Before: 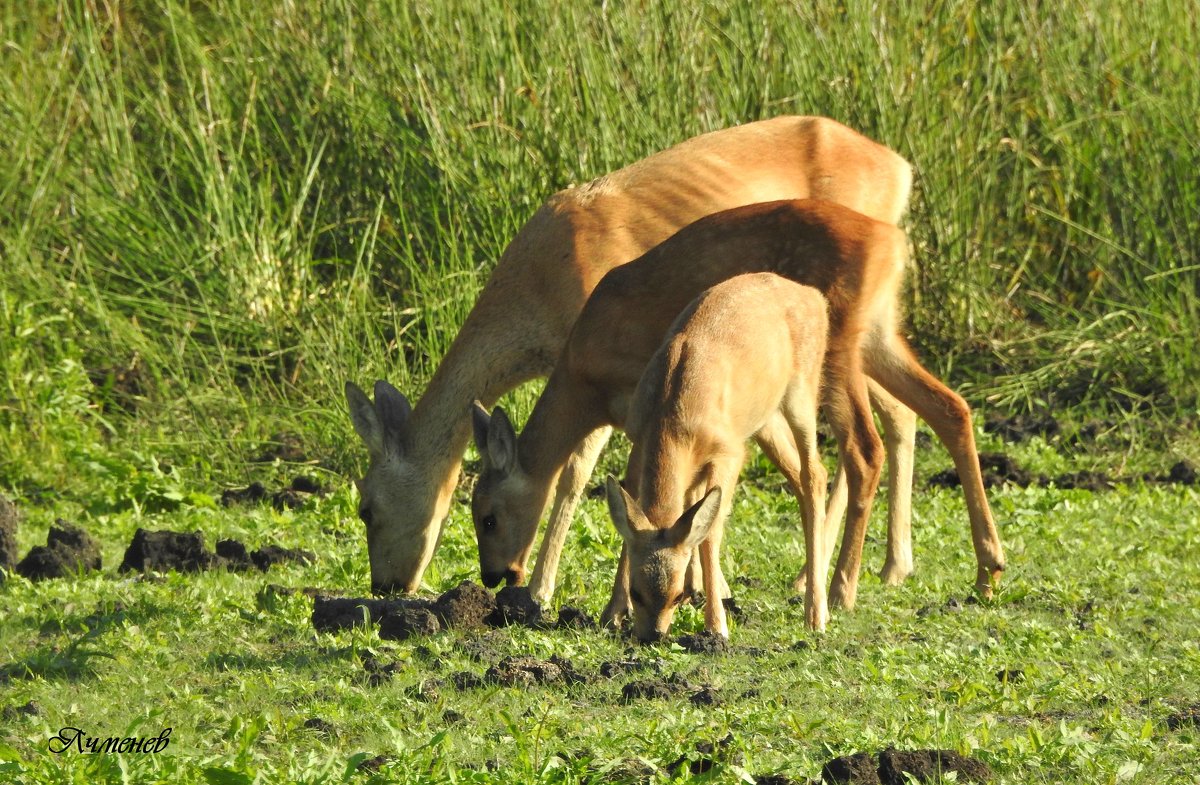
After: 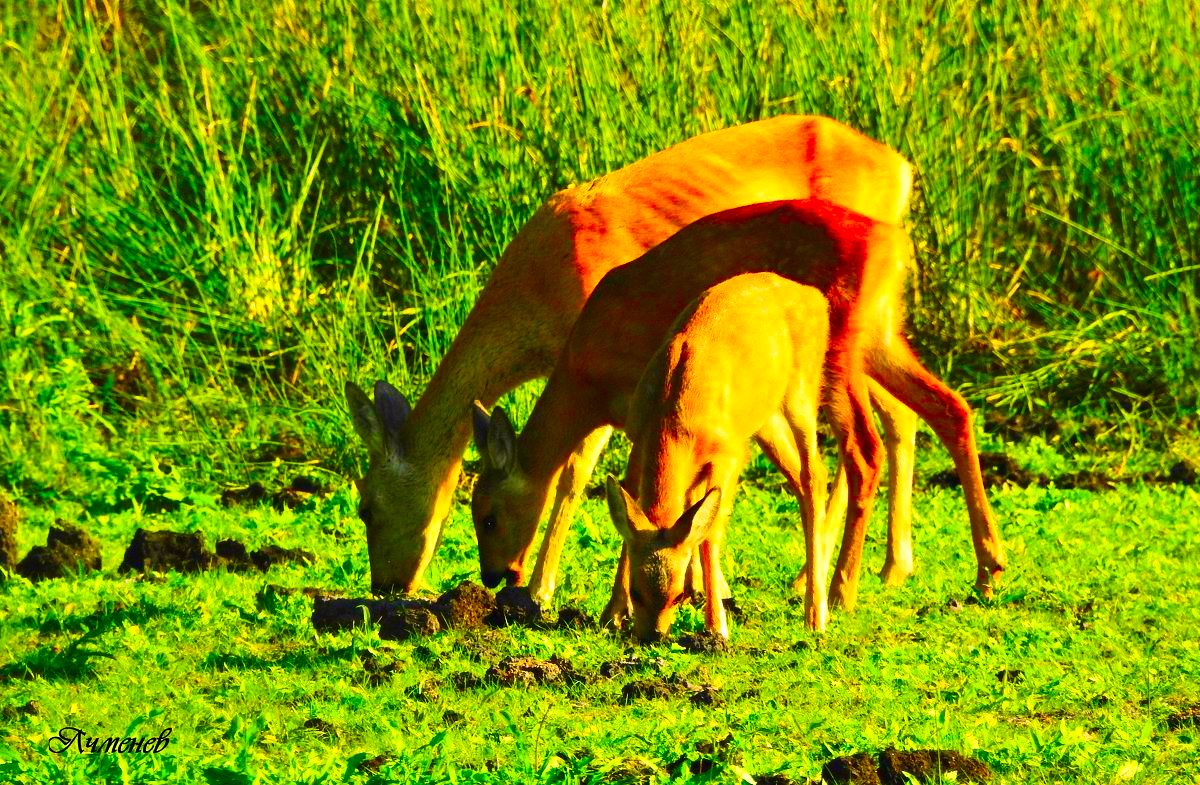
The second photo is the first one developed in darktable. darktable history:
color balance rgb: highlights gain › chroma 1.432%, highlights gain › hue 309.09°, perceptual saturation grading › global saturation 20%, perceptual saturation grading › highlights -14.415%, perceptual saturation grading › shadows 49.385%, global vibrance 20%
contrast brightness saturation: contrast 0.296
exposure: exposure 0.2 EV, compensate highlight preservation false
color correction: highlights a* 1.7, highlights b* -1.71, saturation 2.44
